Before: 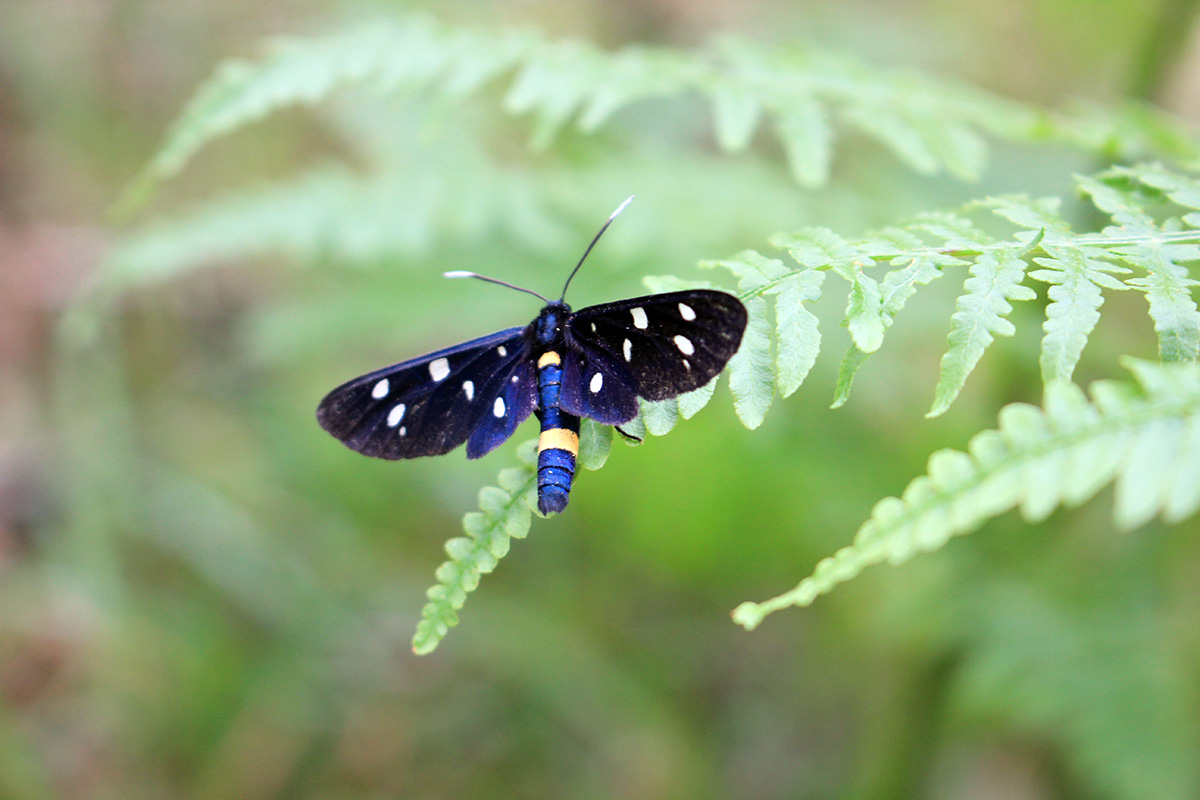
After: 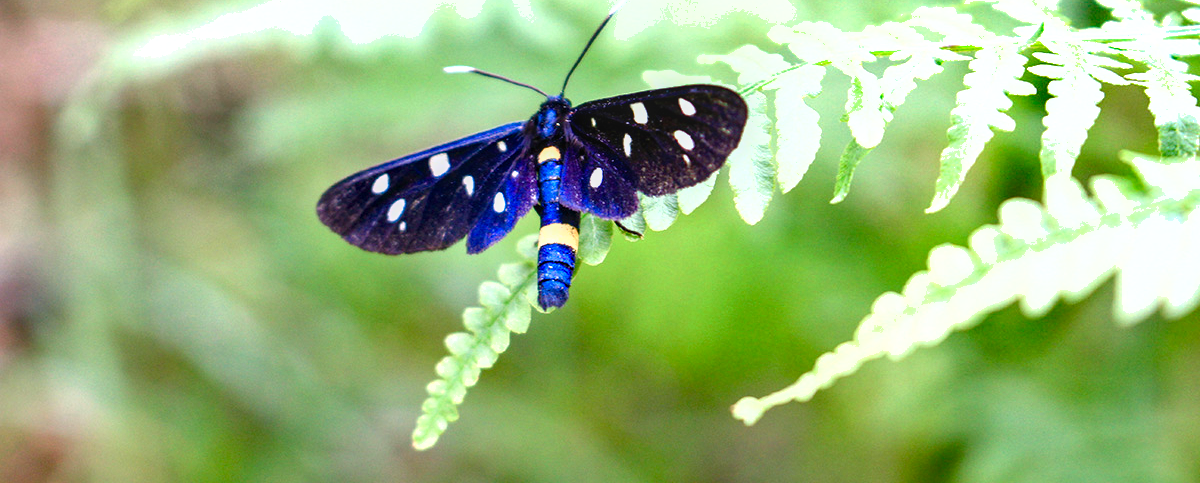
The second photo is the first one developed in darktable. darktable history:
crop and rotate: top 25.673%, bottom 13.946%
local contrast: detail 130%
color balance rgb: perceptual saturation grading › global saturation 20%, perceptual saturation grading › highlights -50.364%, perceptual saturation grading › shadows 31.216%, global vibrance 41.18%
shadows and highlights: highlights color adjustment 78.68%, soften with gaussian
exposure: black level correction 0, exposure 0.498 EV, compensate highlight preservation false
